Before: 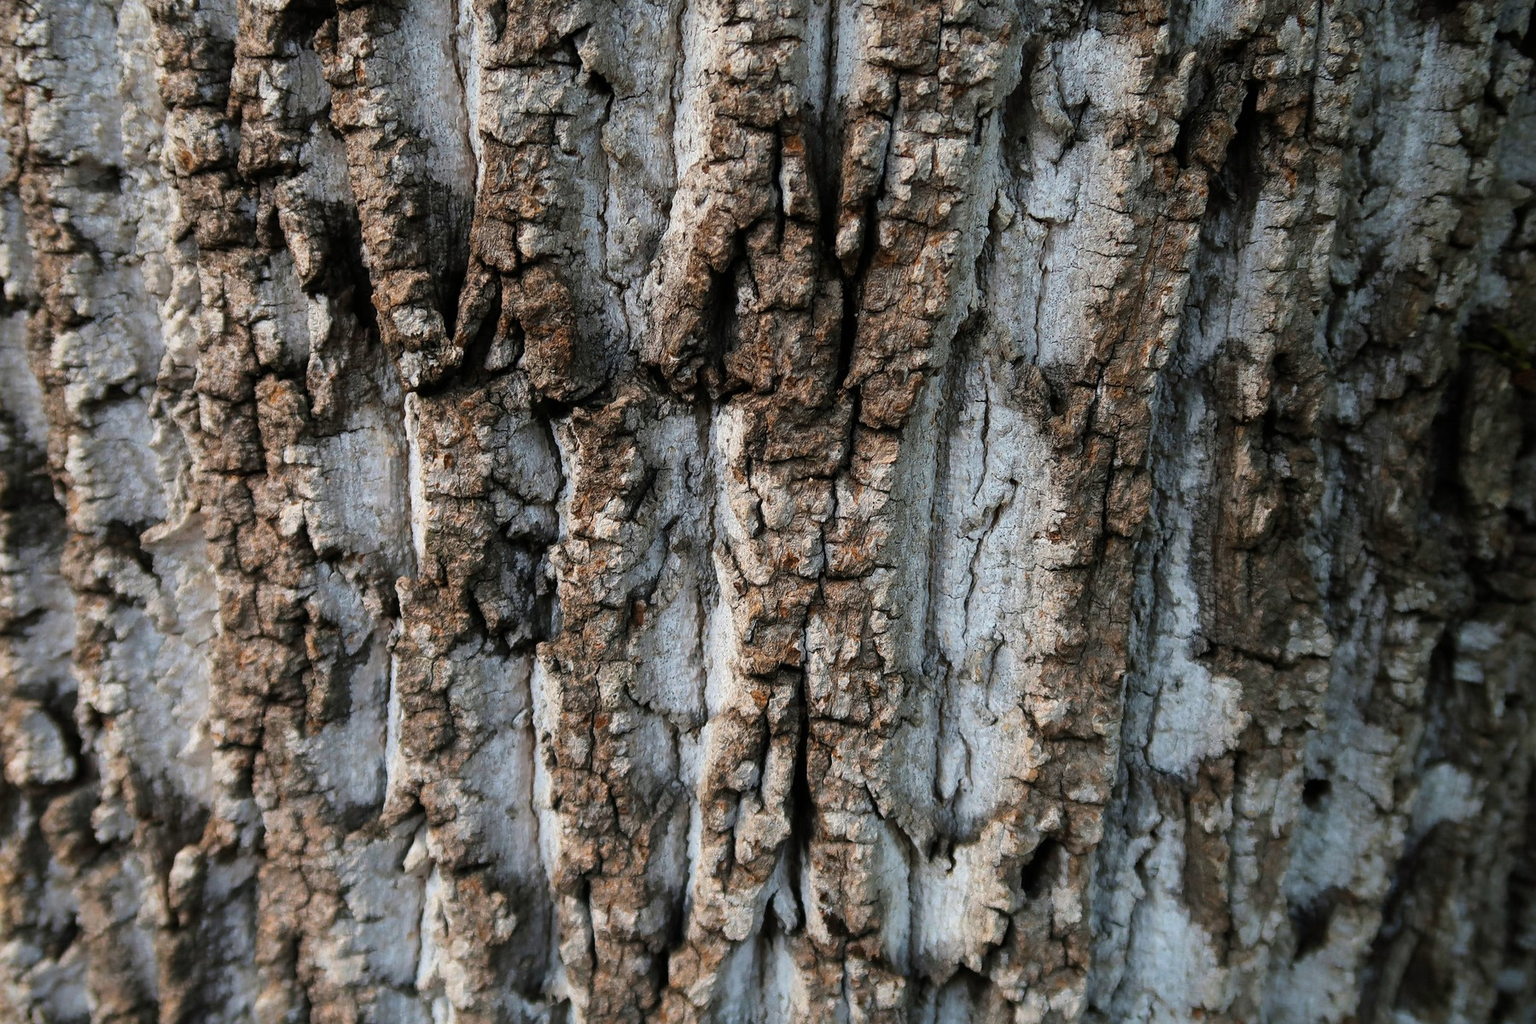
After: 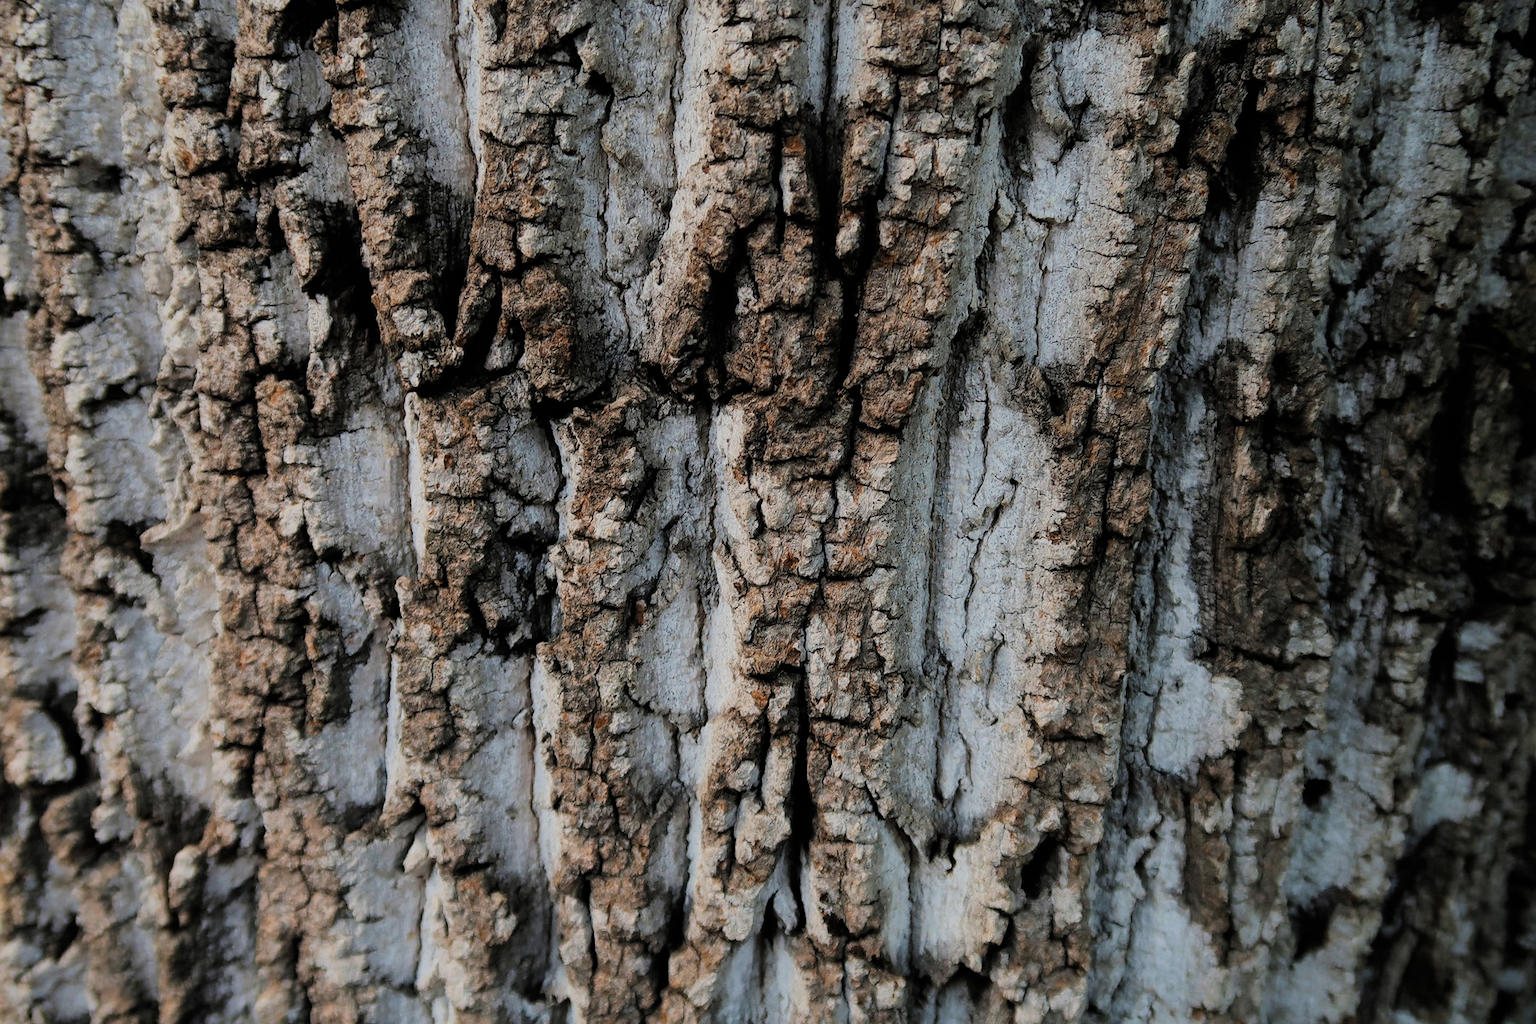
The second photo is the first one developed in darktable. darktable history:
filmic rgb: black relative exposure -7.65 EV, white relative exposure 4.56 EV, hardness 3.61, add noise in highlights 0.001, color science v3 (2019), use custom middle-gray values true, contrast in highlights soft
